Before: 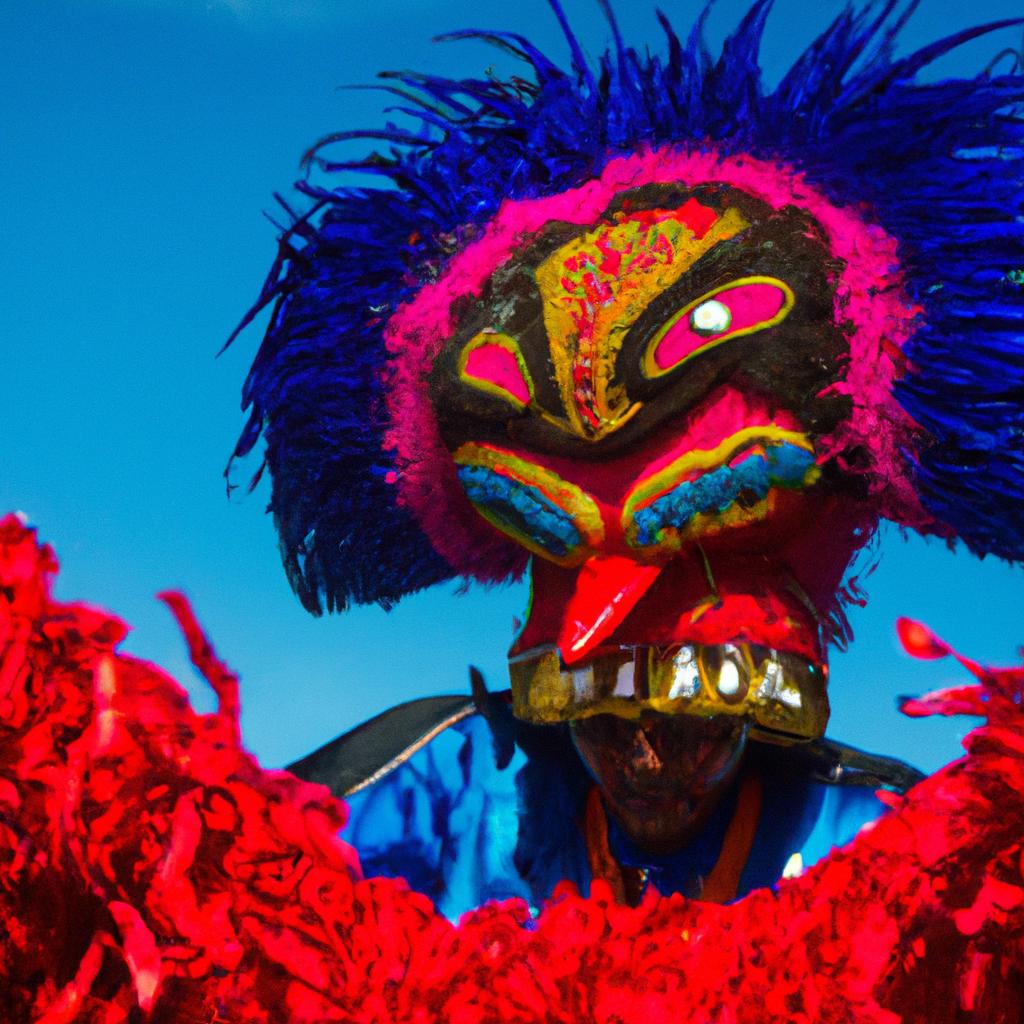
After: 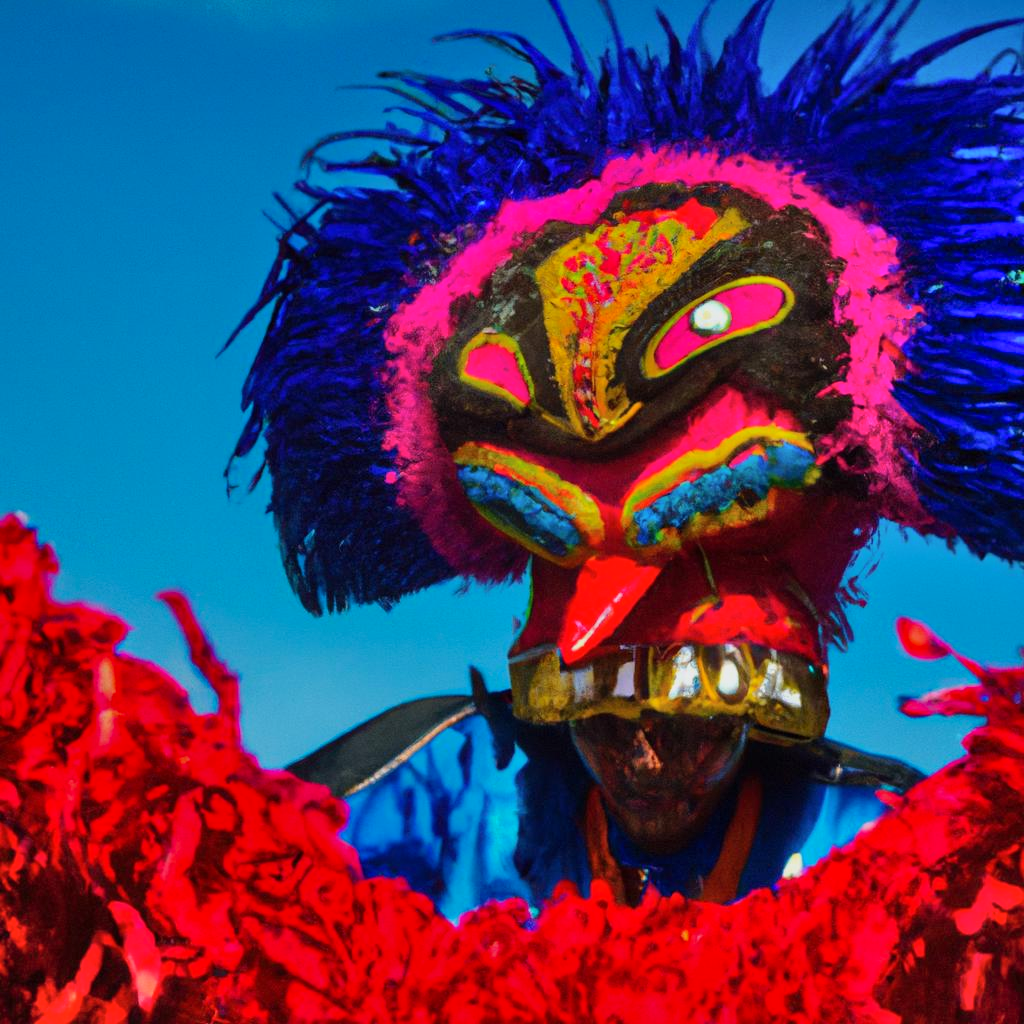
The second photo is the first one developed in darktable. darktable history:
shadows and highlights: shadows 79.63, white point adjustment -9.12, highlights -61.31, soften with gaussian
